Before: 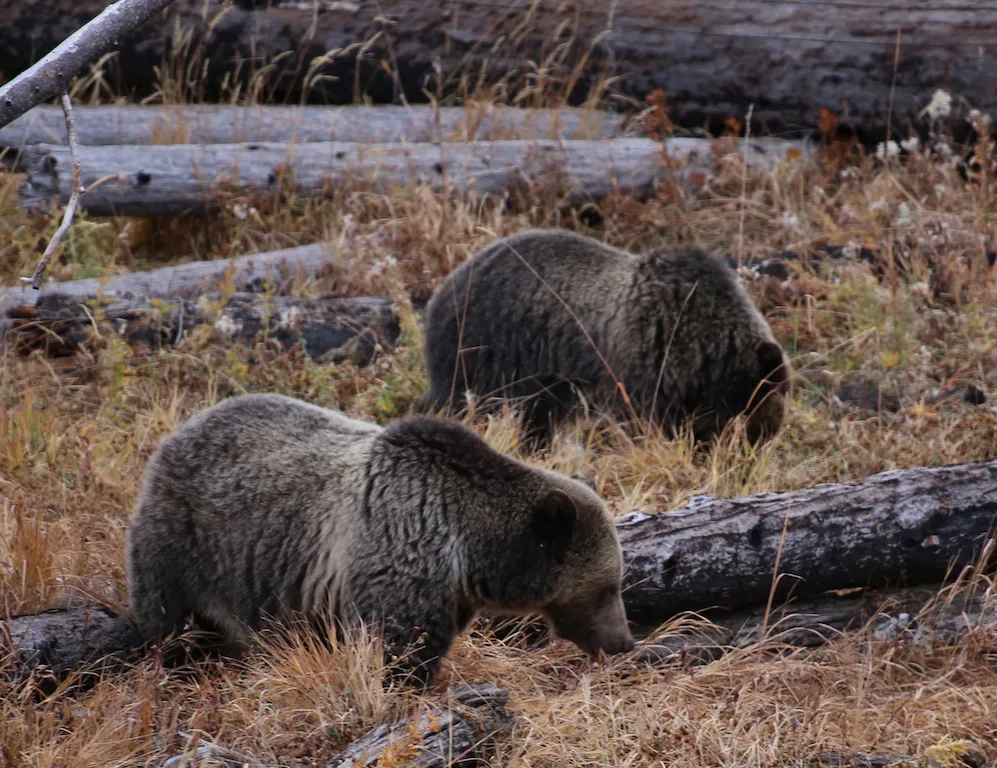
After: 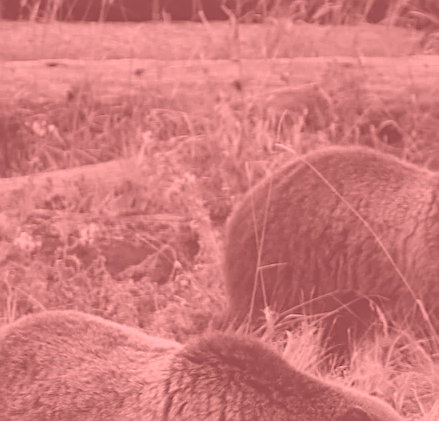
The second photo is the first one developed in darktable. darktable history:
colorize: saturation 51%, source mix 50.67%, lightness 50.67%
crop: left 20.248%, top 10.86%, right 35.675%, bottom 34.321%
sharpen: on, module defaults
